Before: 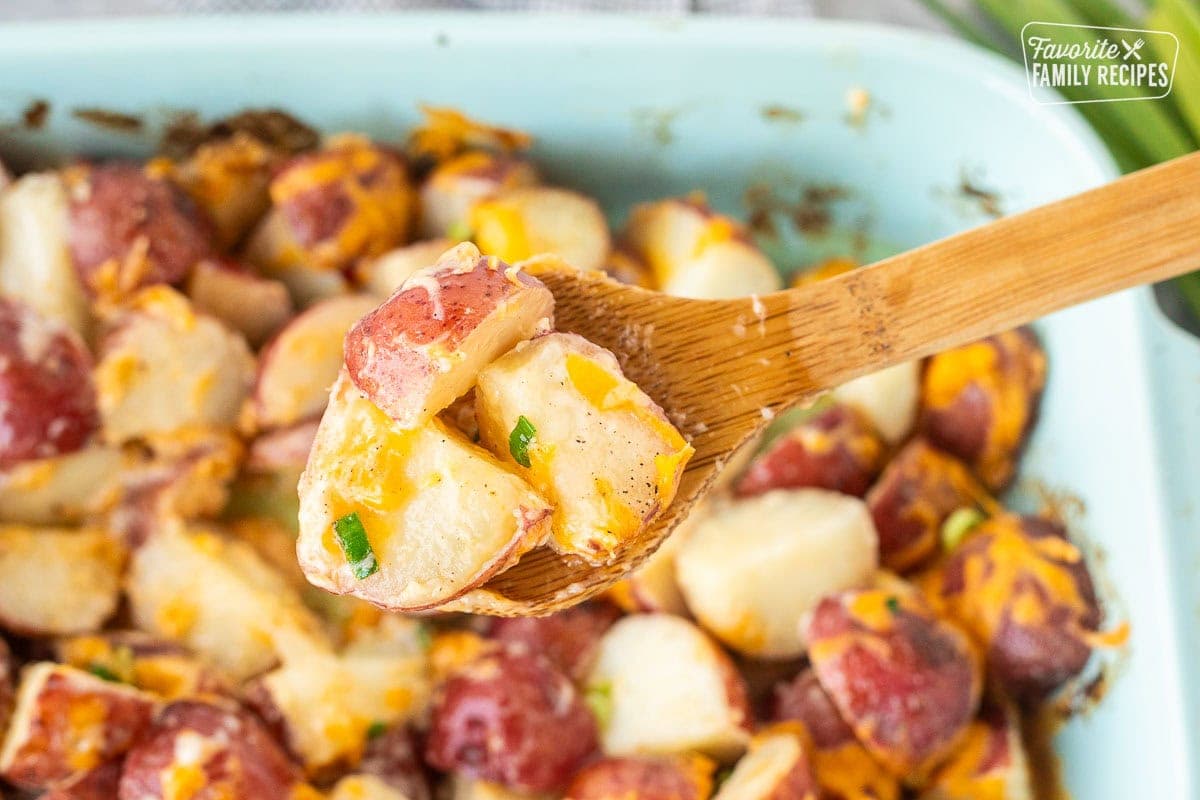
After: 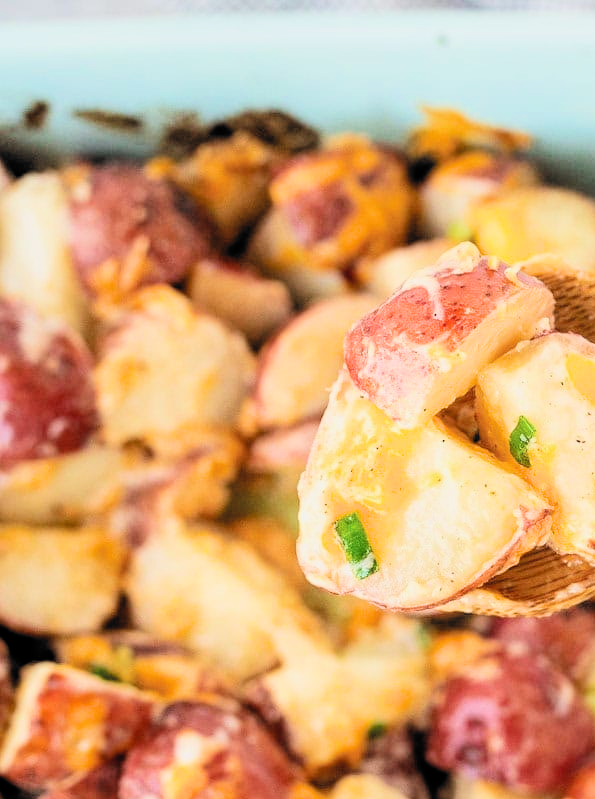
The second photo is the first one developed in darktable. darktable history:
crop and rotate: left 0.034%, top 0%, right 50.372%
tone equalizer: -8 EV -0.377 EV, -7 EV -0.422 EV, -6 EV -0.308 EV, -5 EV -0.232 EV, -3 EV 0.226 EV, -2 EV 0.328 EV, -1 EV 0.387 EV, +0 EV 0.415 EV, mask exposure compensation -0.494 EV
filmic rgb: black relative exposure -5.09 EV, white relative exposure 3.98 EV, hardness 2.89, contrast 1.391, highlights saturation mix -30.25%, color science v6 (2022)
